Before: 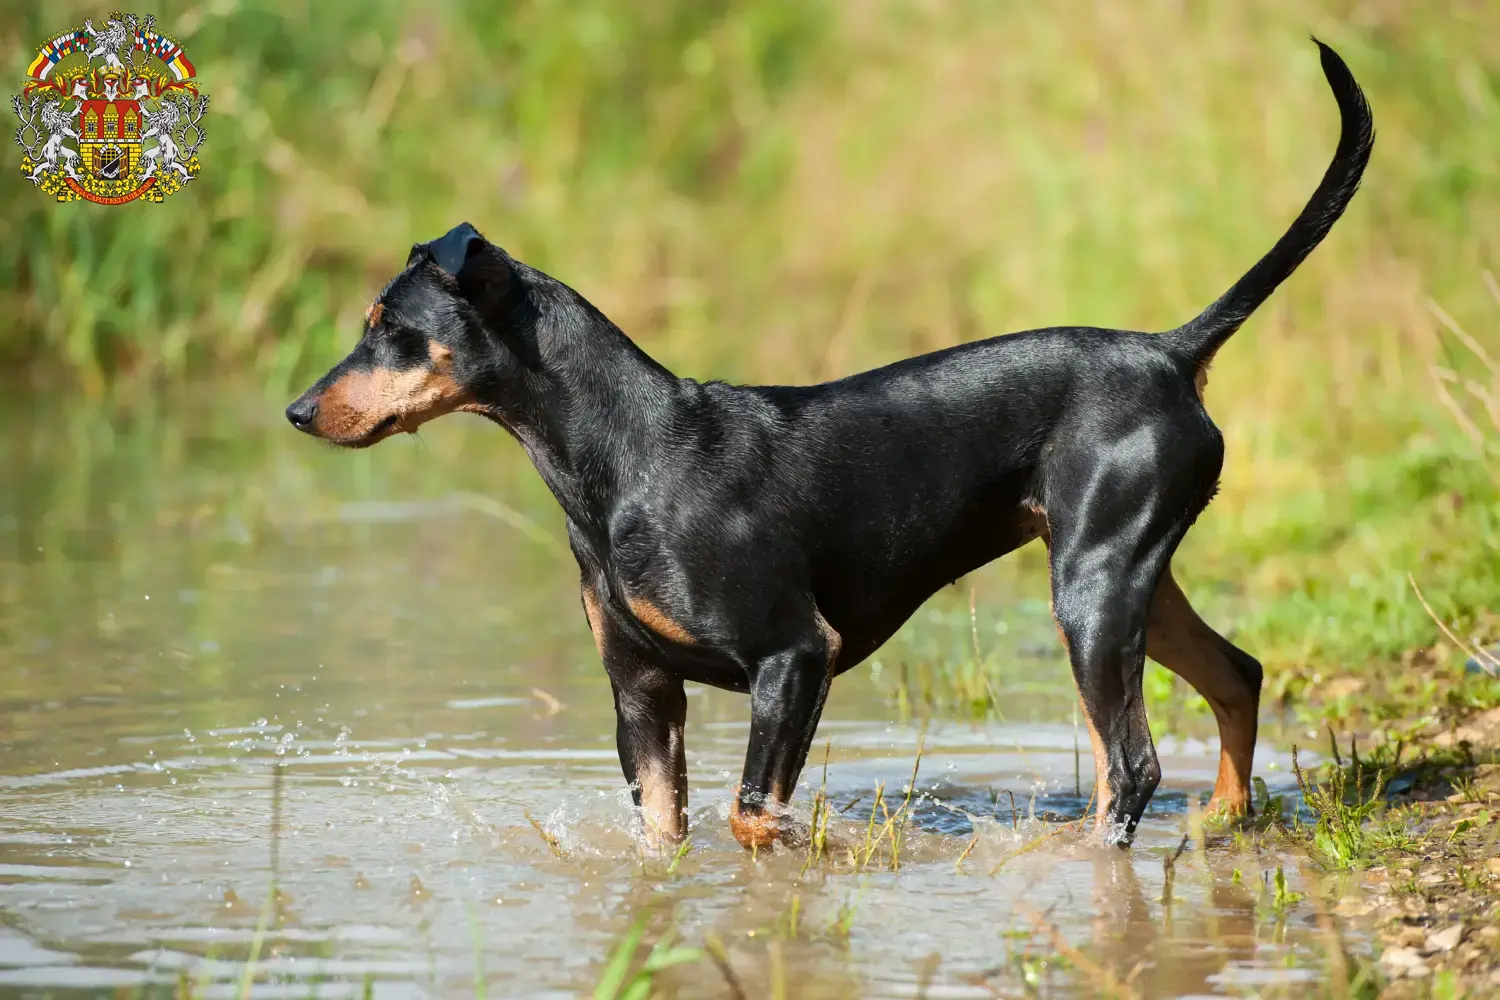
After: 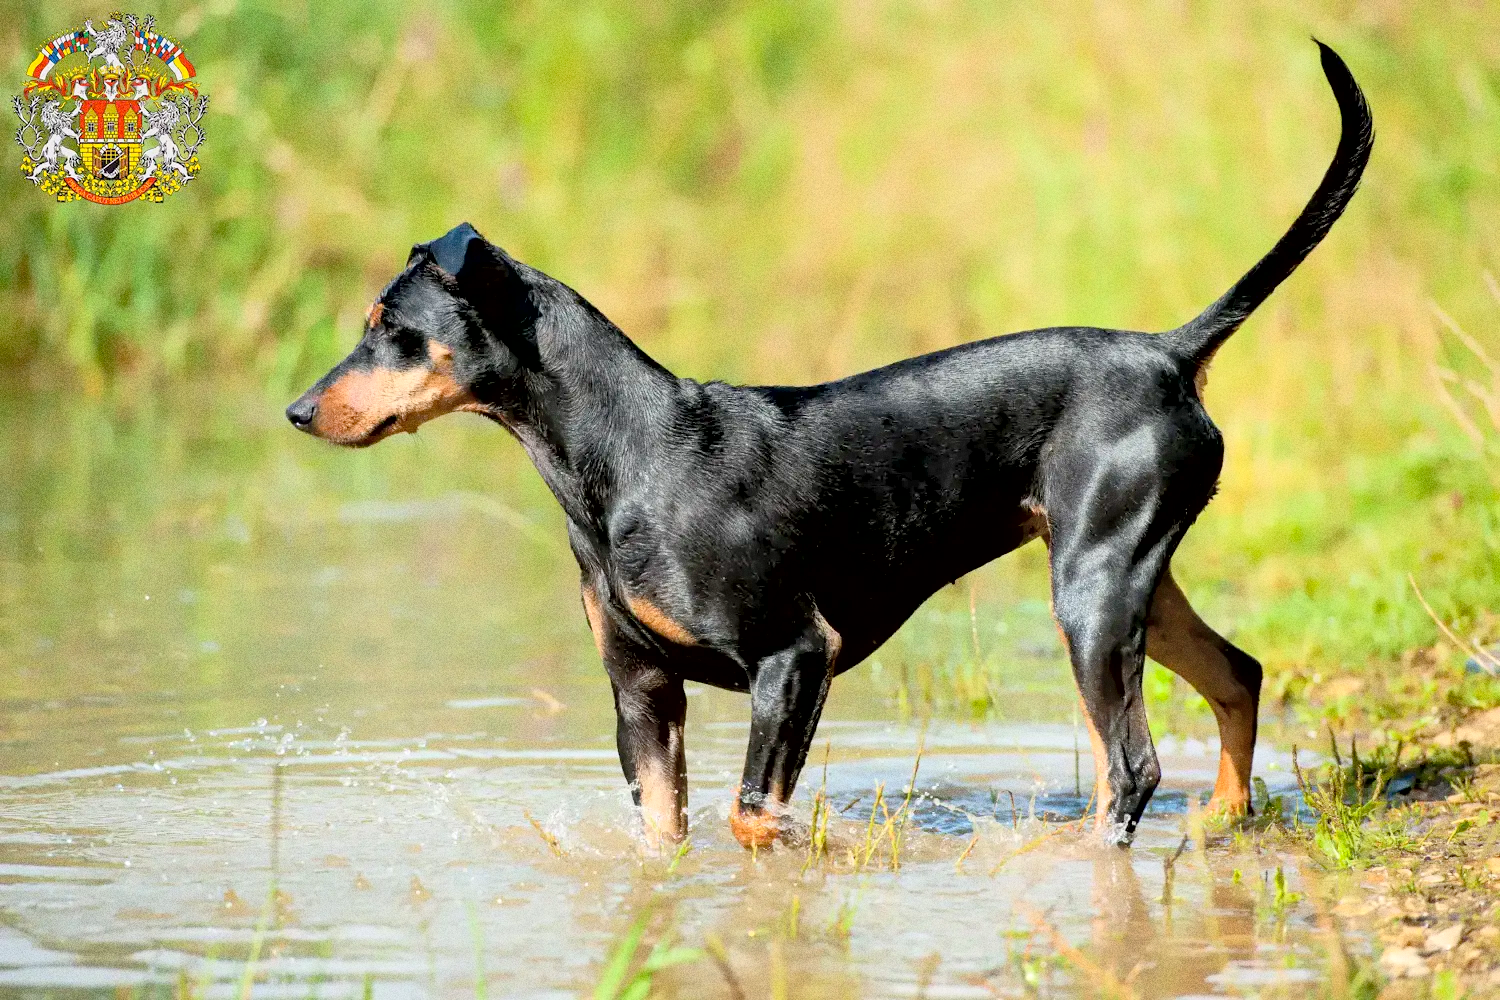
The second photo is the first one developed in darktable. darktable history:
grain: coarseness 0.09 ISO, strength 40%
contrast brightness saturation: contrast 0.1, brightness 0.3, saturation 0.14
exposure: black level correction 0.01, exposure 0.014 EV, compensate highlight preservation false
